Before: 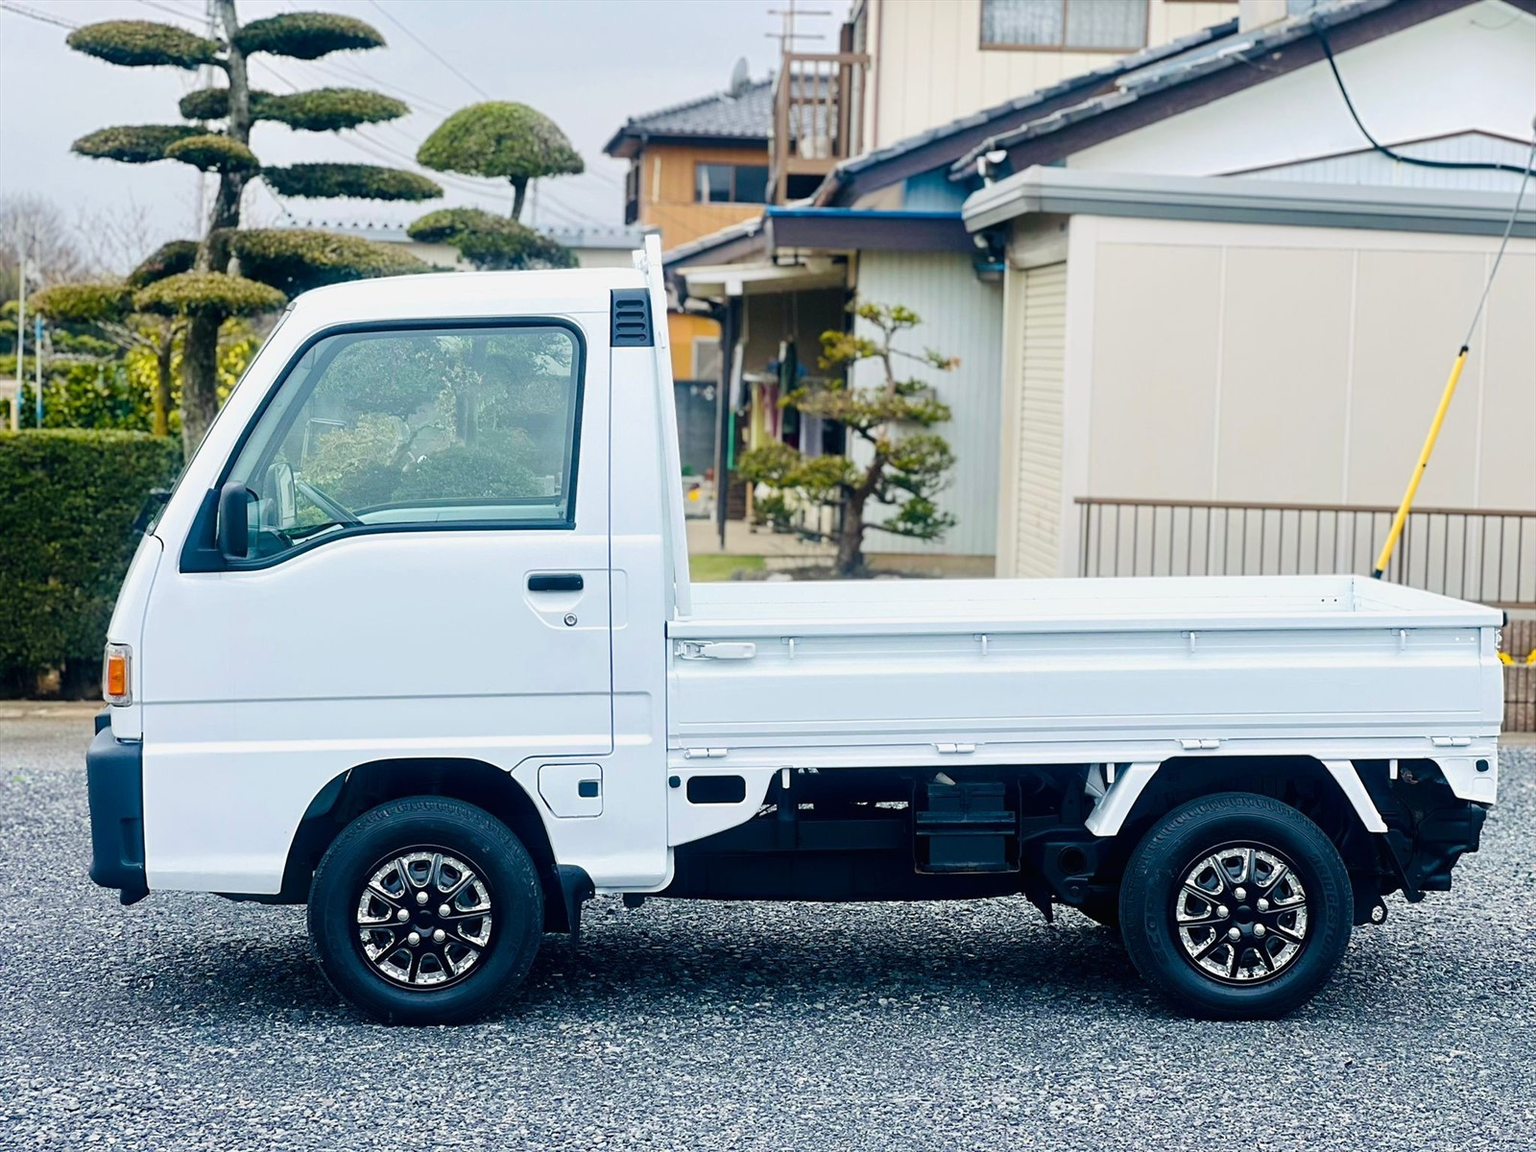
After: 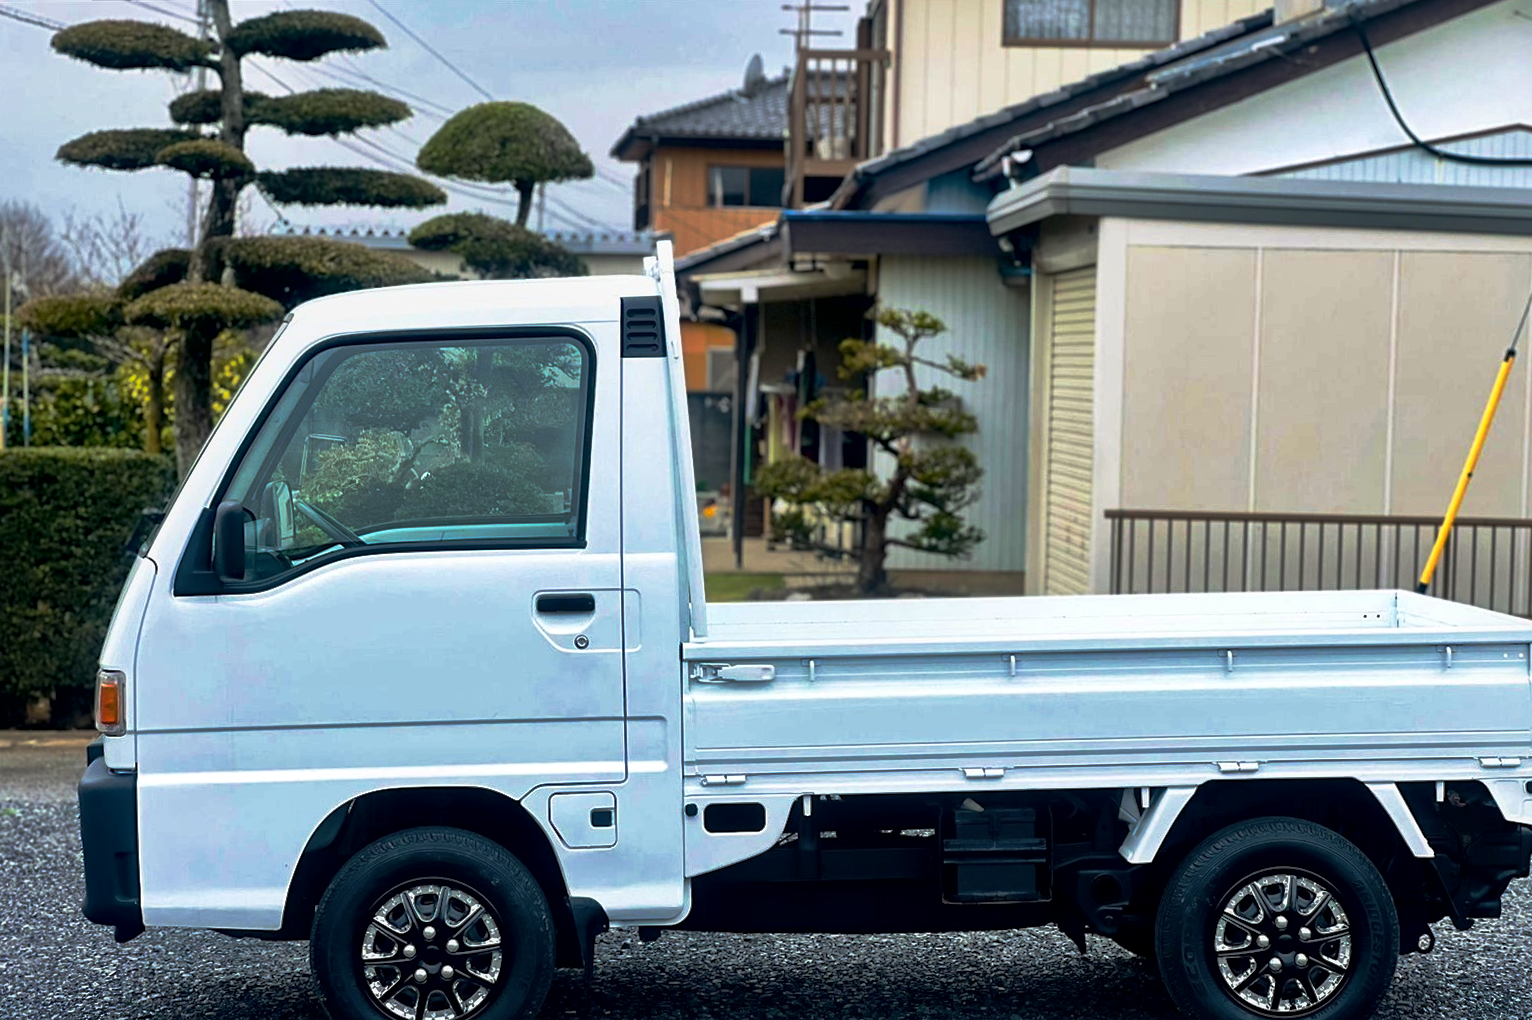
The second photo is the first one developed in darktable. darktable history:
crop and rotate: angle 0.413°, left 0.356%, right 2.925%, bottom 14.138%
local contrast: mode bilateral grid, contrast 21, coarseness 49, detail 159%, midtone range 0.2
base curve: curves: ch0 [(0, 0) (0.564, 0.291) (0.802, 0.731) (1, 1)], preserve colors none
